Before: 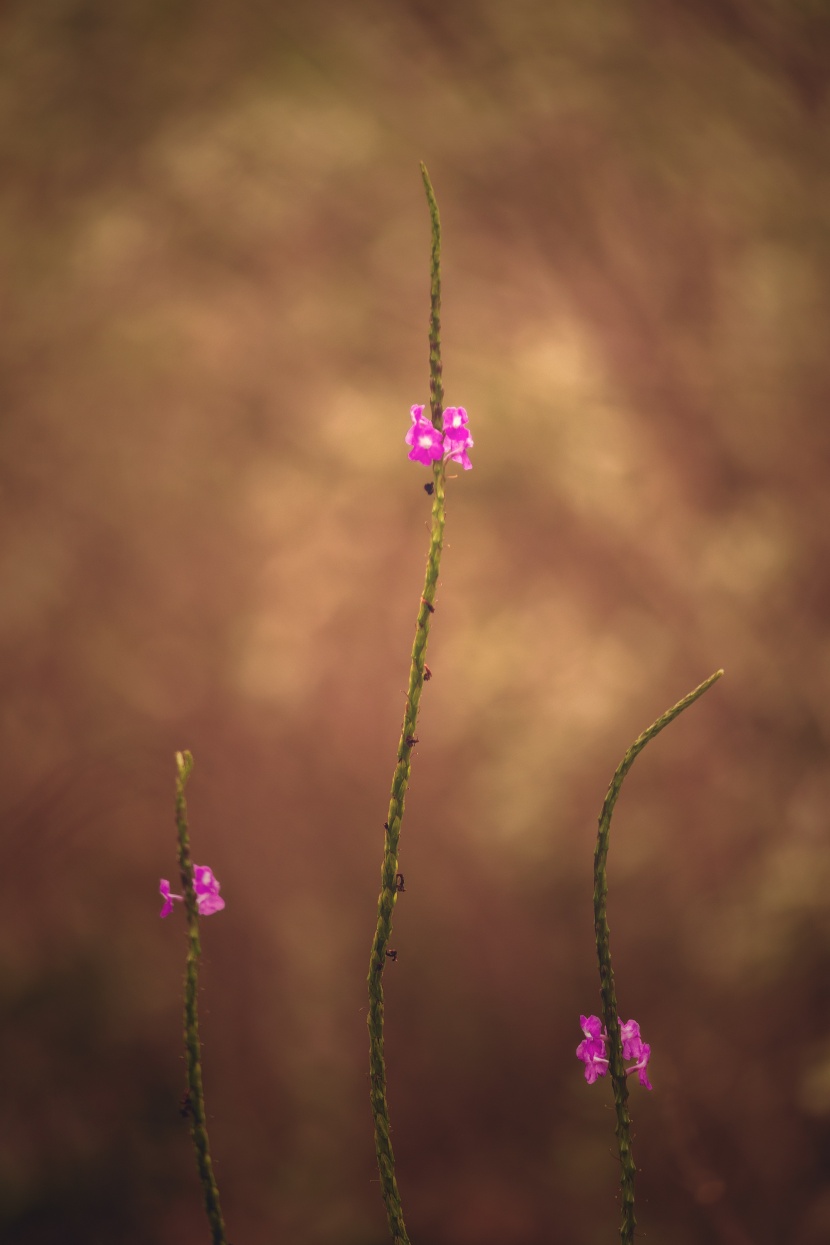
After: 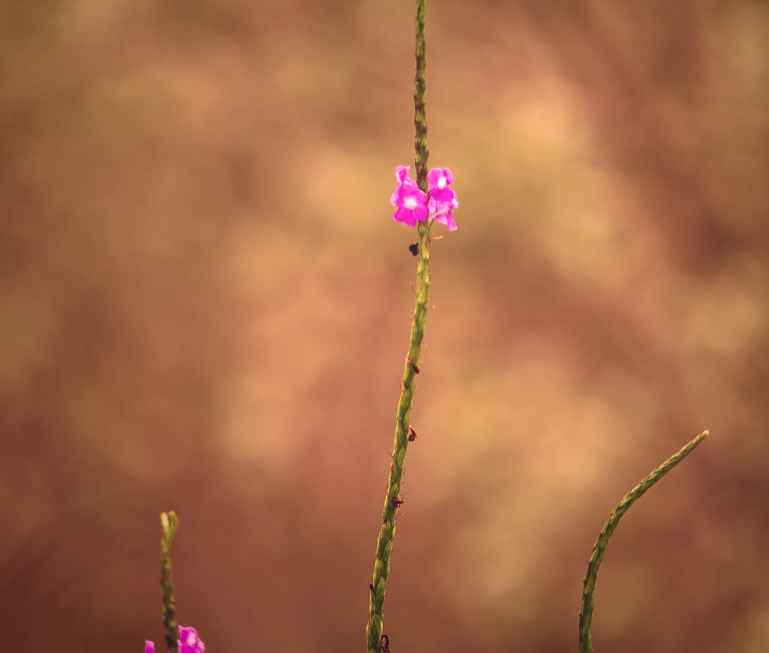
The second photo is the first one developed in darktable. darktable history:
sharpen: amount 0.204
tone curve: curves: ch0 [(0, 0.01) (0.037, 0.032) (0.131, 0.108) (0.275, 0.258) (0.483, 0.512) (0.61, 0.661) (0.696, 0.742) (0.792, 0.834) (0.911, 0.936) (0.997, 0.995)]; ch1 [(0, 0) (0.308, 0.29) (0.425, 0.411) (0.503, 0.502) (0.551, 0.563) (0.683, 0.706) (0.746, 0.77) (1, 1)]; ch2 [(0, 0) (0.246, 0.233) (0.36, 0.352) (0.415, 0.415) (0.485, 0.487) (0.502, 0.502) (0.525, 0.523) (0.545, 0.552) (0.587, 0.6) (0.636, 0.652) (0.711, 0.729) (0.845, 0.855) (0.998, 0.977)], color space Lab, independent channels, preserve colors none
crop: left 1.825%, top 19.223%, right 5.474%, bottom 28.3%
